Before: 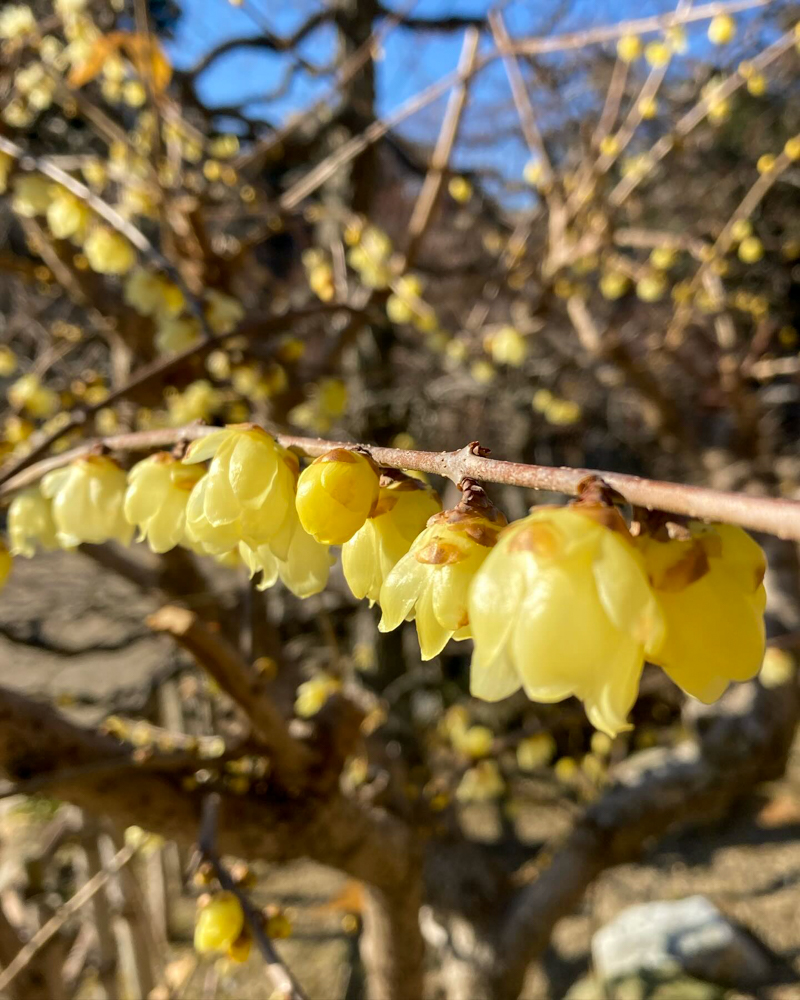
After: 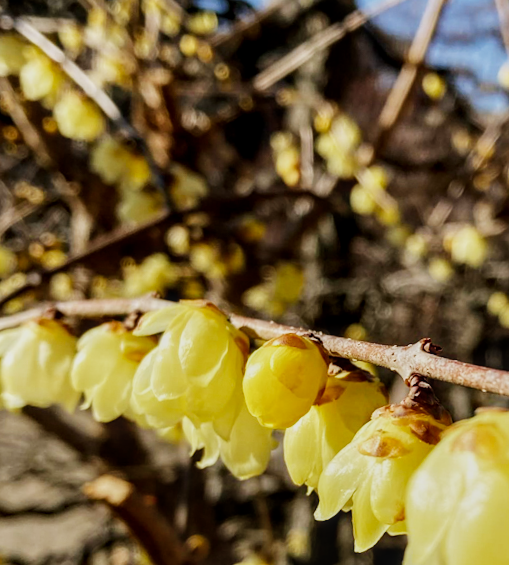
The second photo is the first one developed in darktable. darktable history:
sigmoid: contrast 1.7, skew -0.2, preserve hue 0%, red attenuation 0.1, red rotation 0.035, green attenuation 0.1, green rotation -0.017, blue attenuation 0.15, blue rotation -0.052, base primaries Rec2020
crop and rotate: angle -4.99°, left 2.122%, top 6.945%, right 27.566%, bottom 30.519%
local contrast: on, module defaults
exposure: compensate exposure bias true, compensate highlight preservation false
